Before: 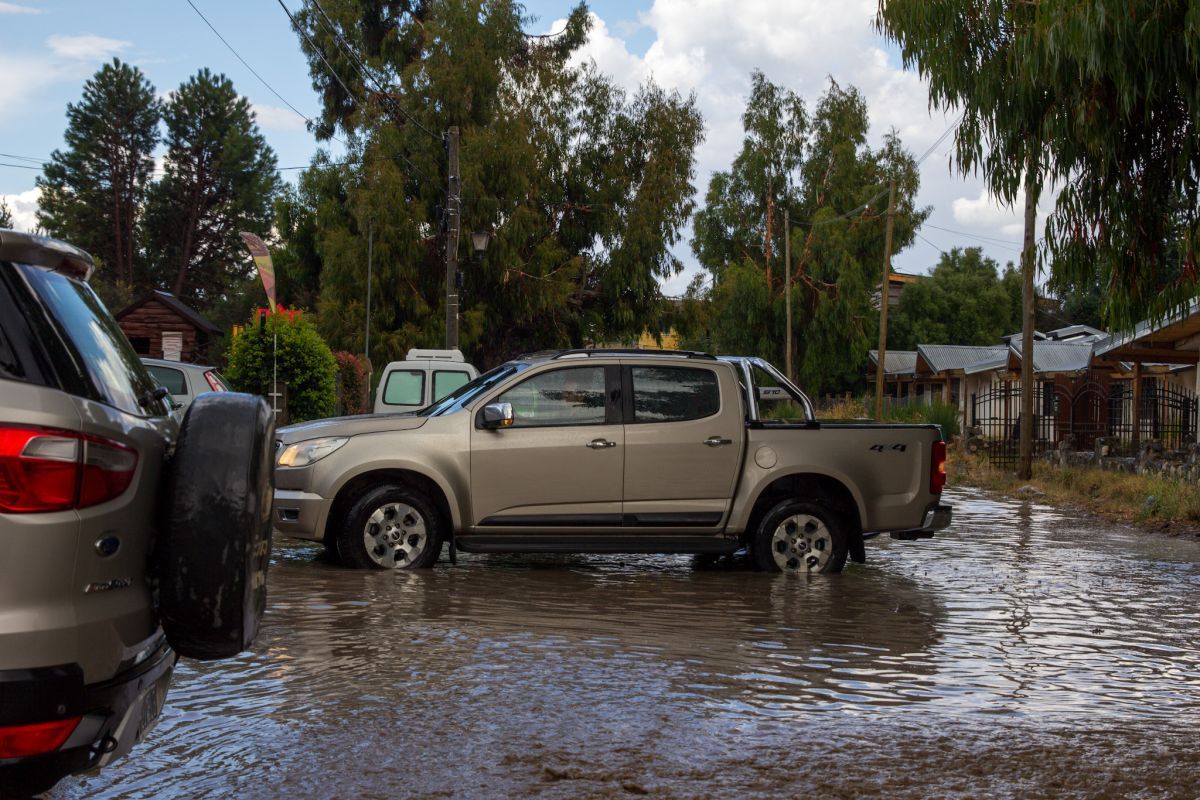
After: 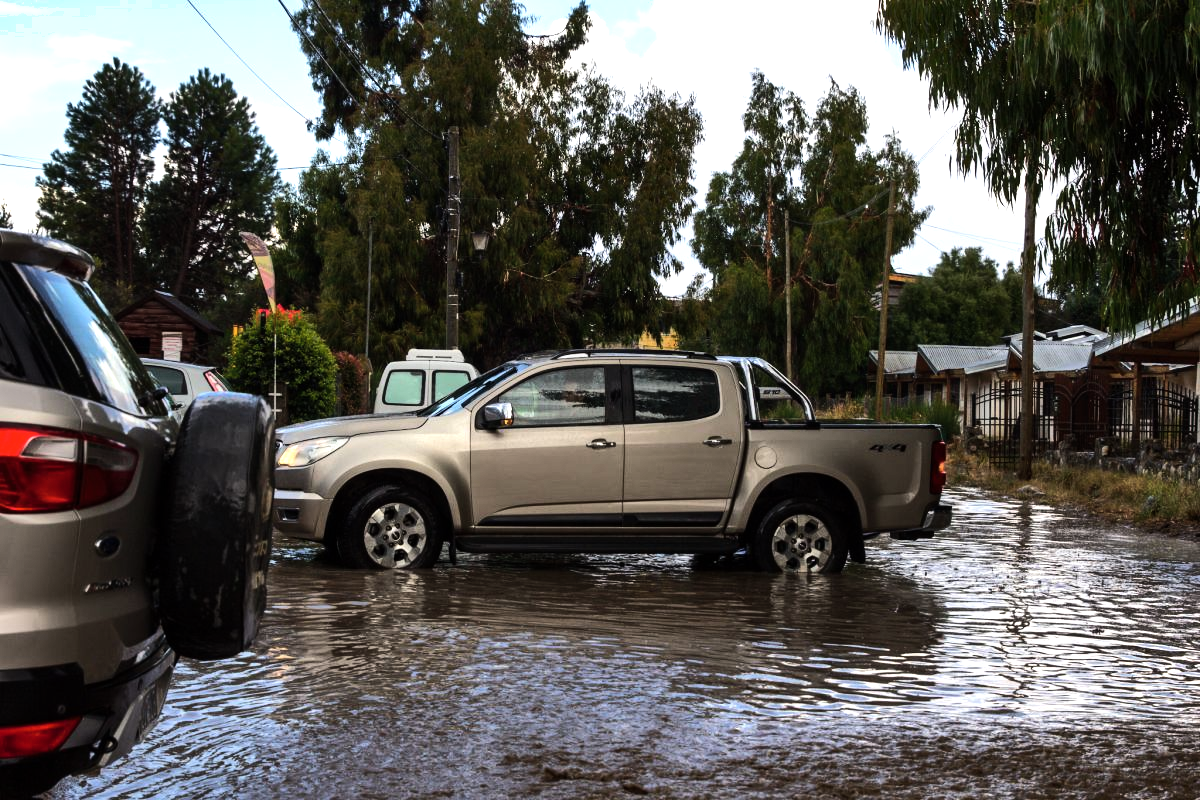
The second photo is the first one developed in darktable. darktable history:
shadows and highlights: shadows 53, soften with gaussian
tone equalizer: -8 EV -1.08 EV, -7 EV -1.01 EV, -6 EV -0.867 EV, -5 EV -0.578 EV, -3 EV 0.578 EV, -2 EV 0.867 EV, -1 EV 1.01 EV, +0 EV 1.08 EV, edges refinement/feathering 500, mask exposure compensation -1.57 EV, preserve details no
